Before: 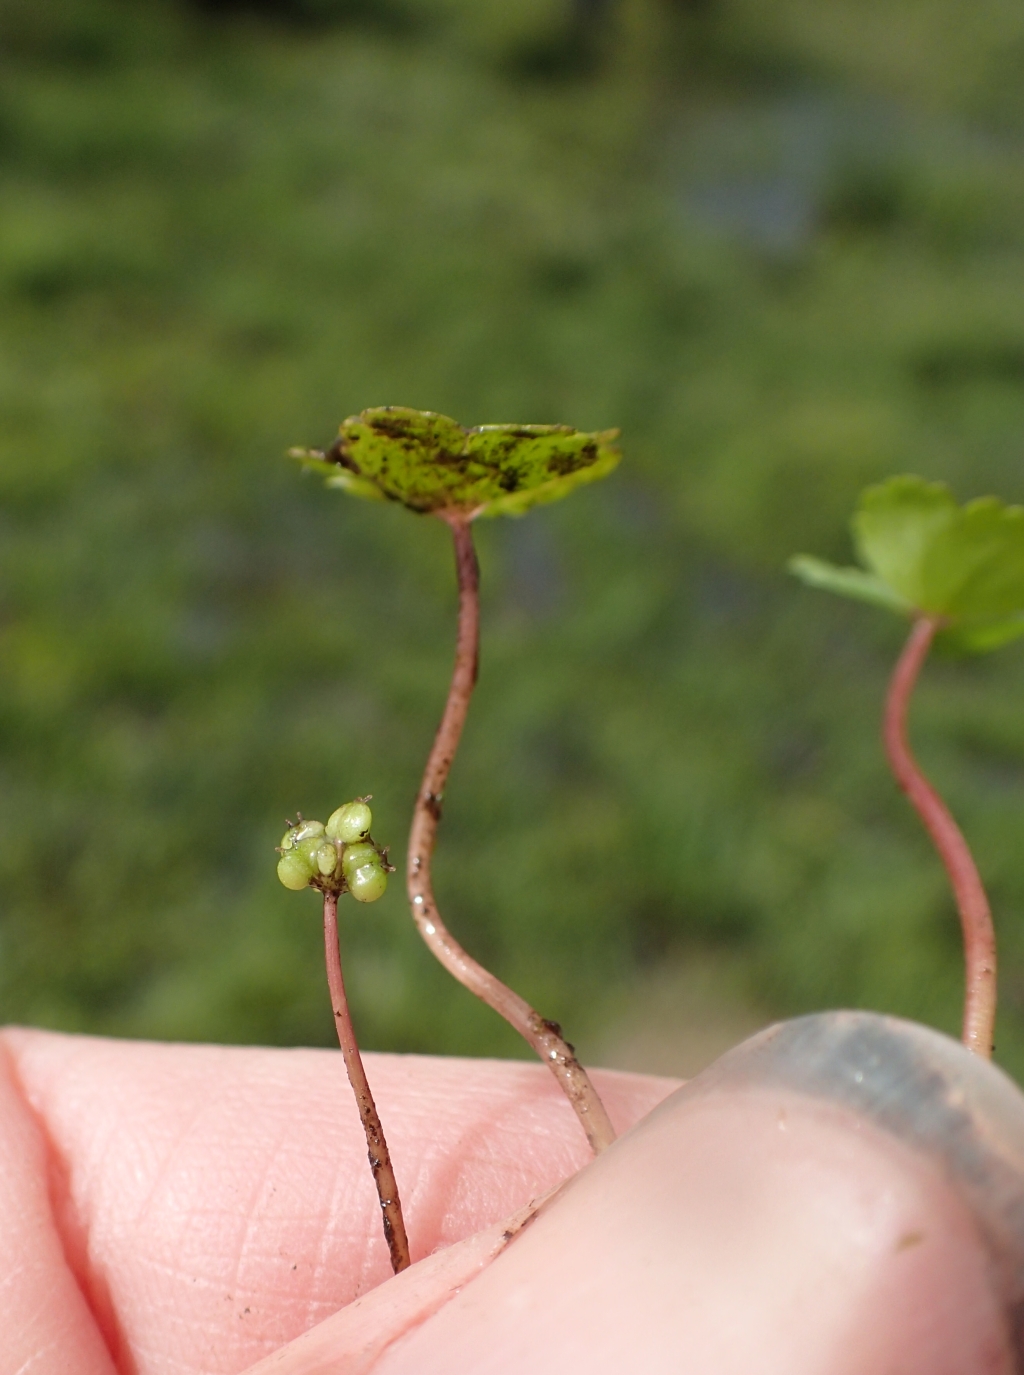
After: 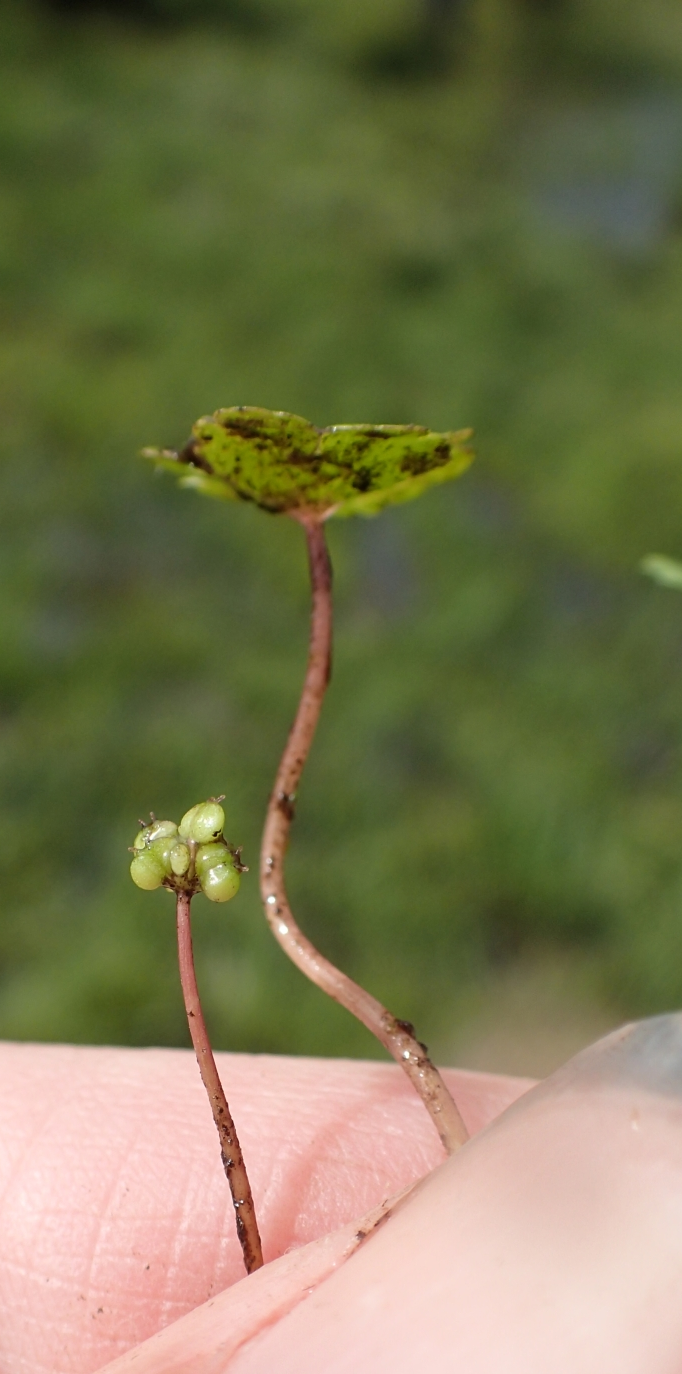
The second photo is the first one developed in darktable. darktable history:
crop and rotate: left 14.404%, right 18.939%
